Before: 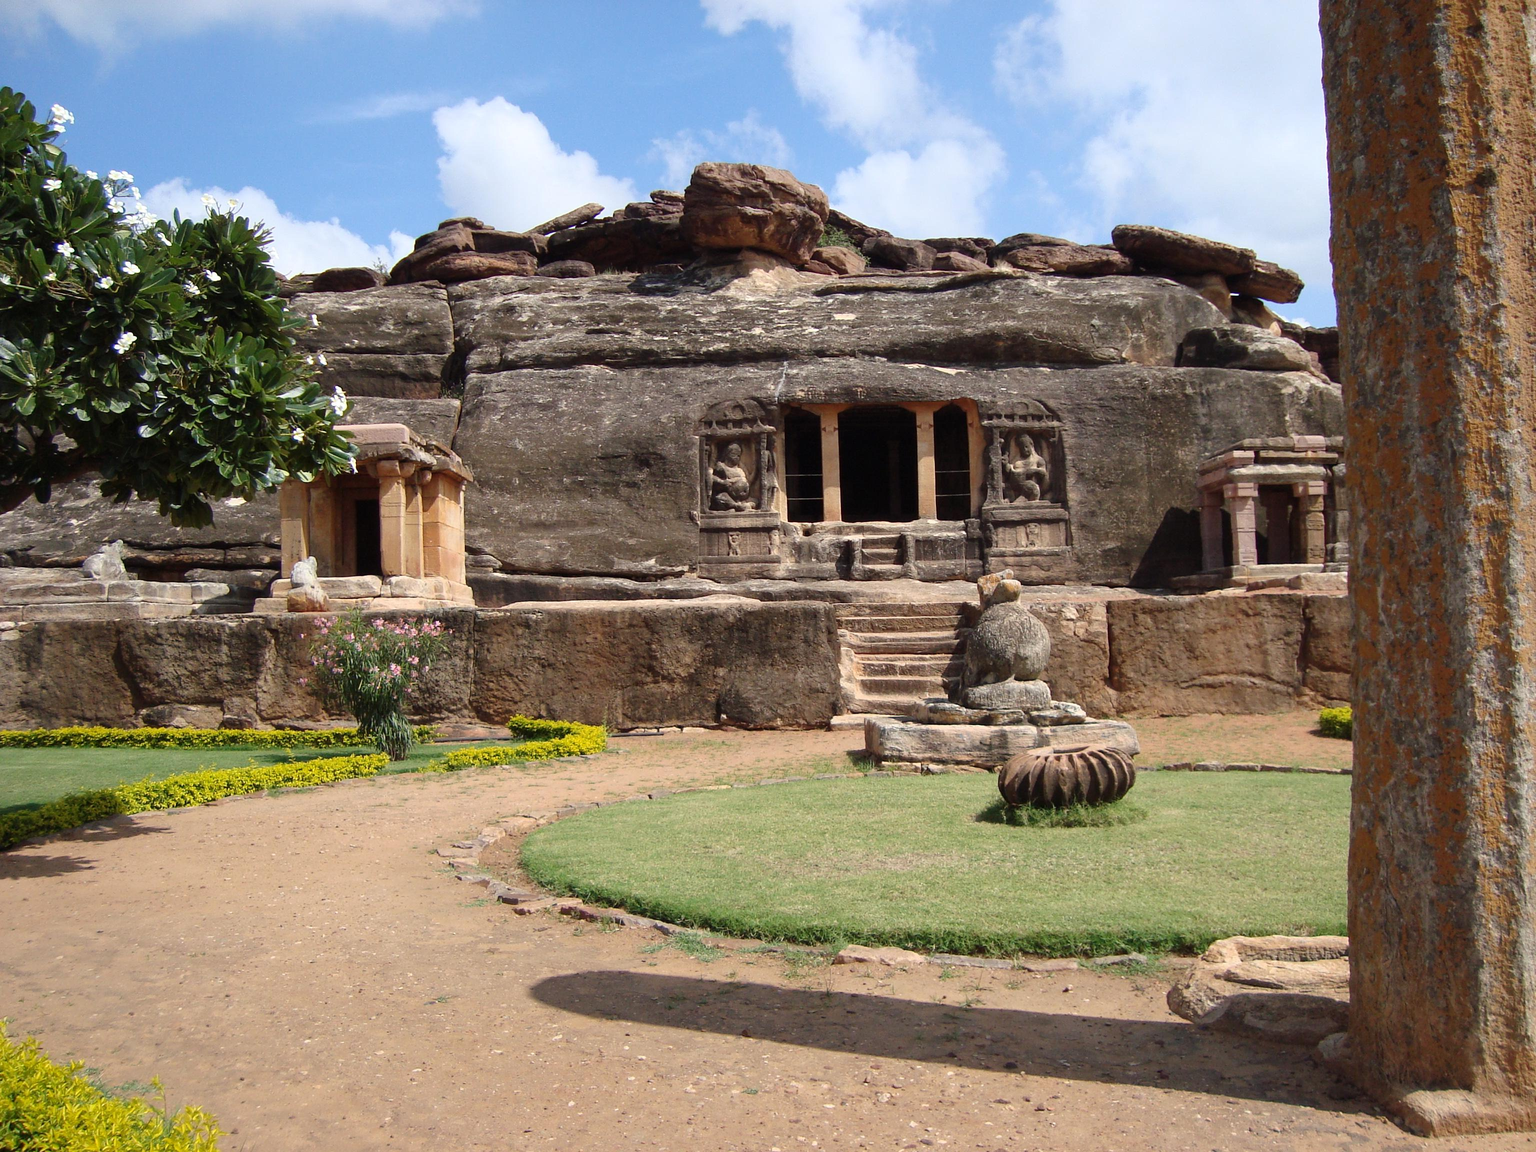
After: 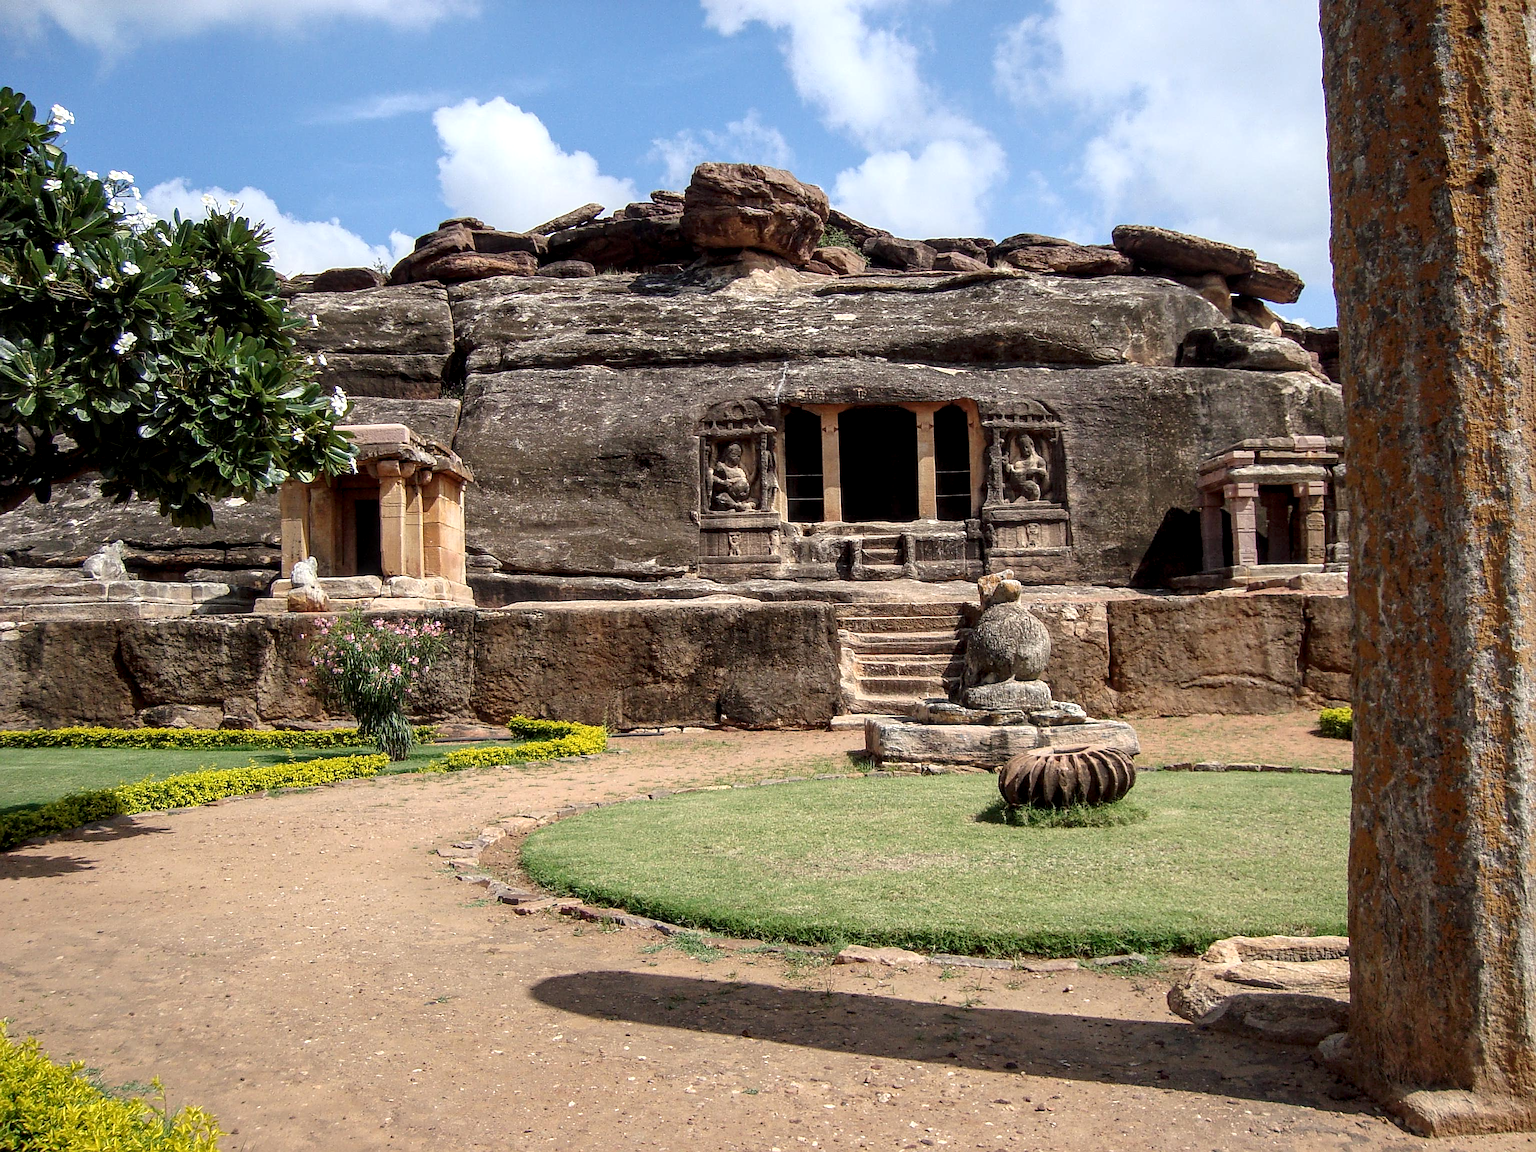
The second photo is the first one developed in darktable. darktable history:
local contrast: highlights 59%, detail 145%
sharpen: on, module defaults
